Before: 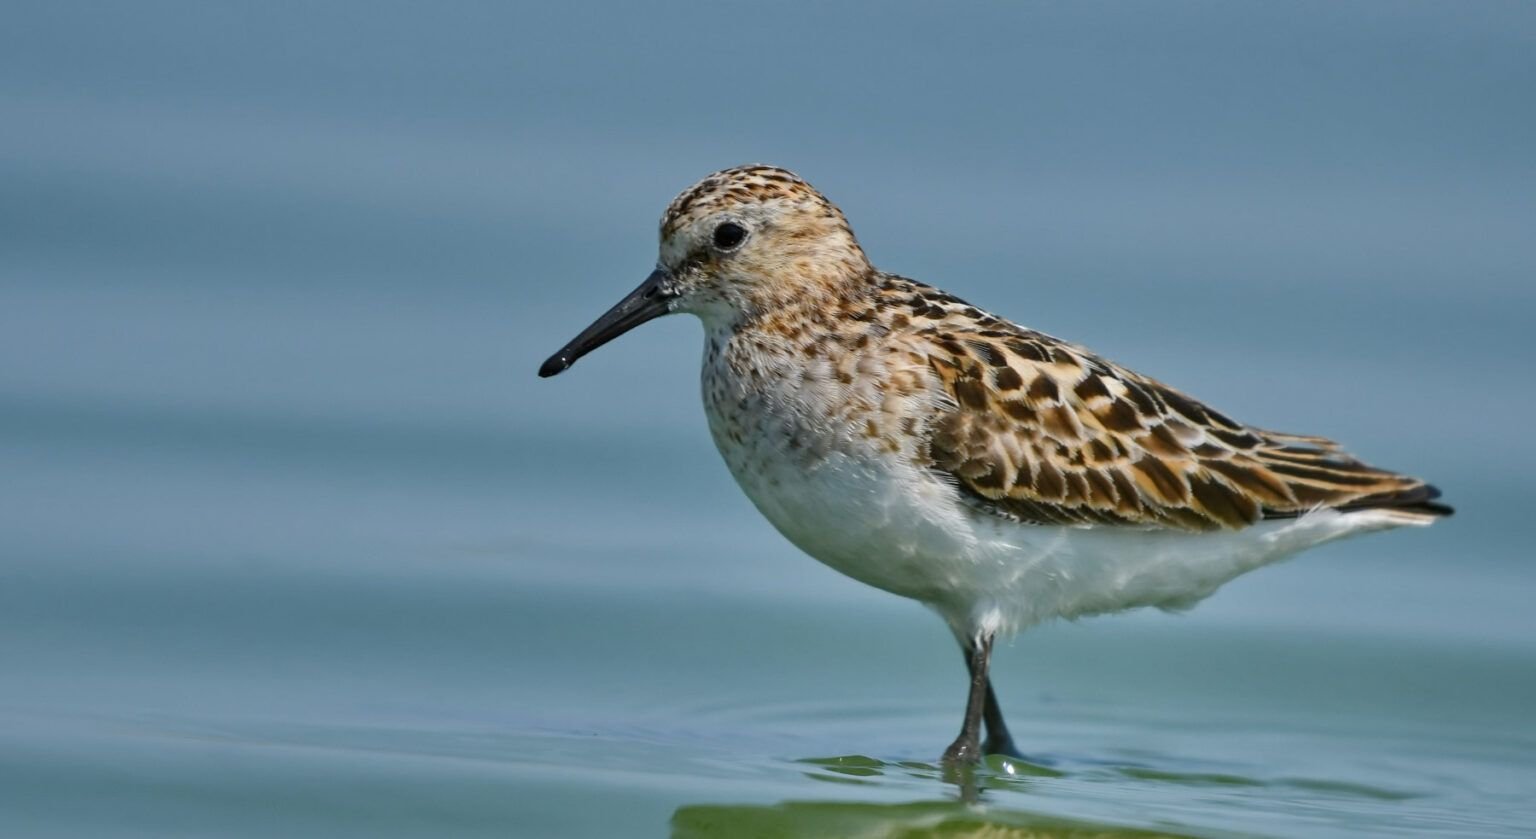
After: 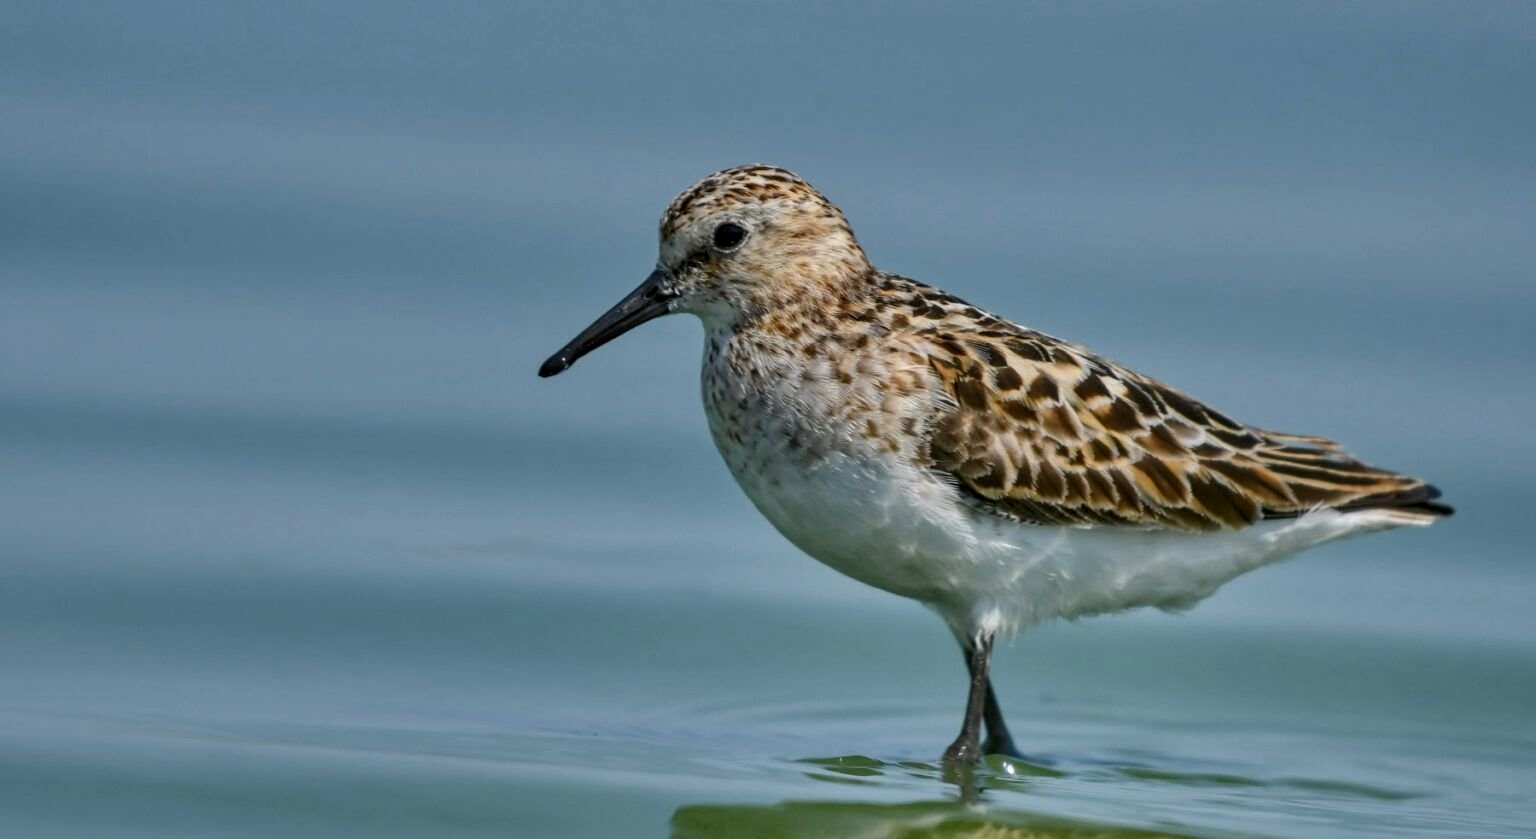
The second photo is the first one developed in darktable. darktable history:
exposure: exposure -0.151 EV, compensate highlight preservation false
local contrast: on, module defaults
